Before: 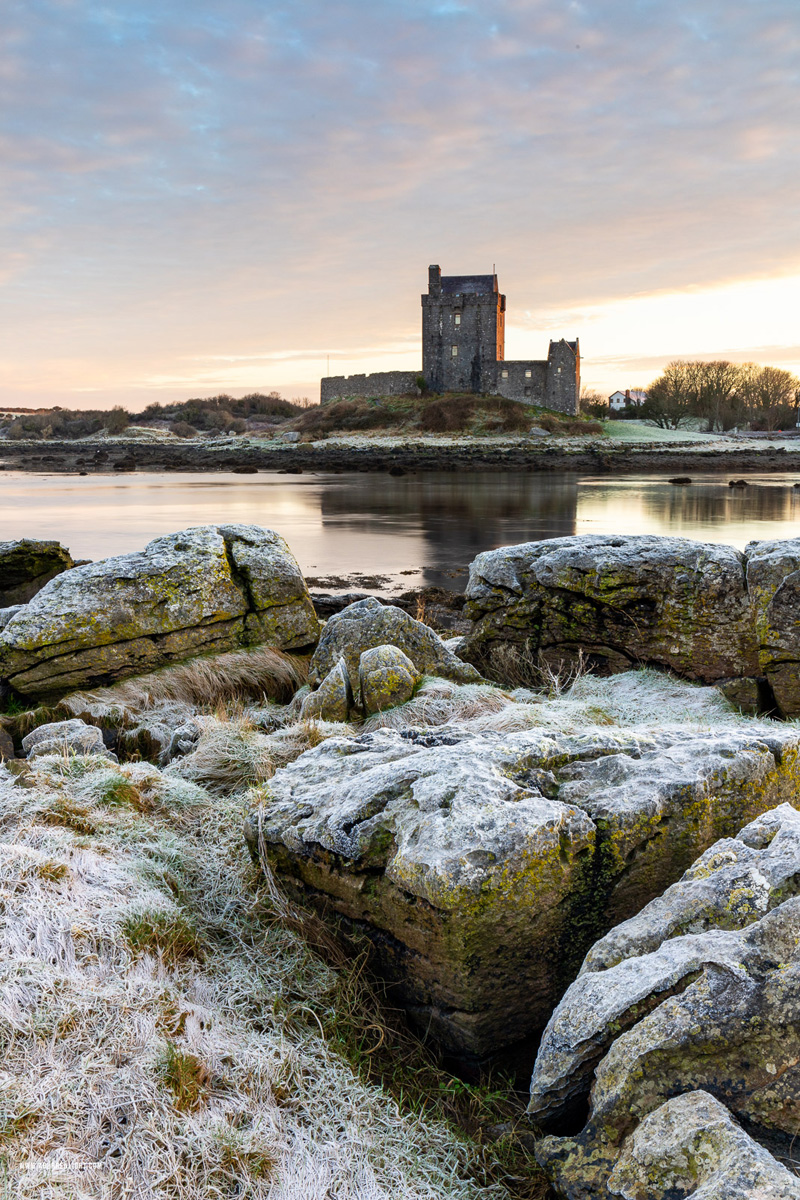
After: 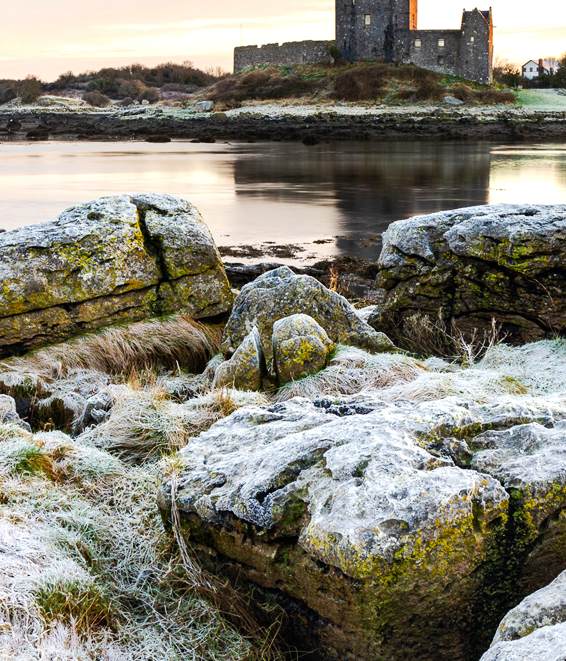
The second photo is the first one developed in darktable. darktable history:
crop: left 10.935%, top 27.617%, right 18.26%, bottom 17.248%
tone curve: curves: ch0 [(0, 0) (0.003, 0.005) (0.011, 0.011) (0.025, 0.022) (0.044, 0.035) (0.069, 0.051) (0.1, 0.073) (0.136, 0.106) (0.177, 0.147) (0.224, 0.195) (0.277, 0.253) (0.335, 0.315) (0.399, 0.388) (0.468, 0.488) (0.543, 0.586) (0.623, 0.685) (0.709, 0.764) (0.801, 0.838) (0.898, 0.908) (1, 1)], preserve colors none
exposure: exposure 0.259 EV, compensate highlight preservation false
